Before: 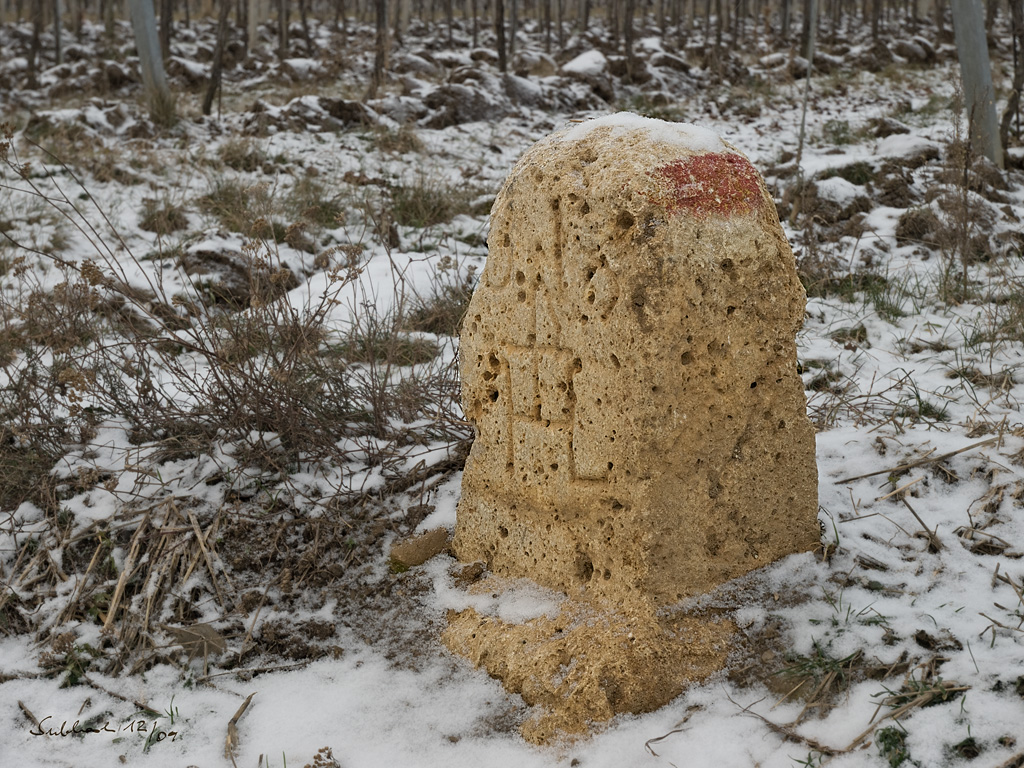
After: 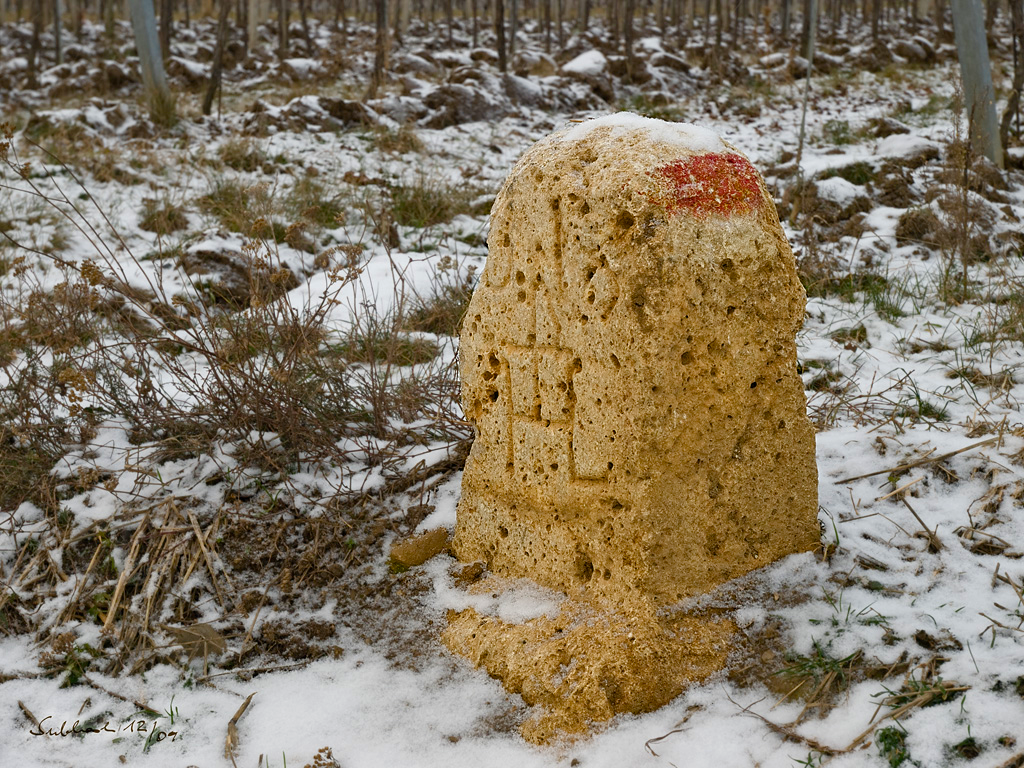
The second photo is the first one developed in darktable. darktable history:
color correction: highlights b* -0.021, saturation 1.27
color balance rgb: highlights gain › luminance 17.276%, perceptual saturation grading › global saturation 20%, perceptual saturation grading › highlights -50.396%, perceptual saturation grading › shadows 30.629%, global vibrance 20%
